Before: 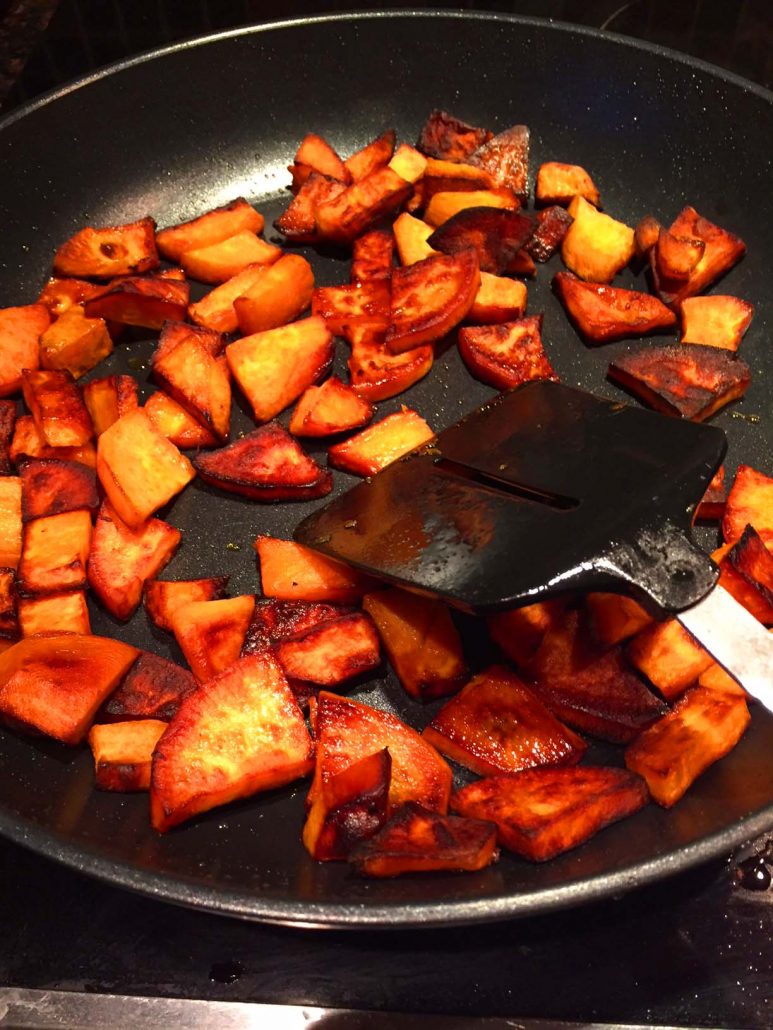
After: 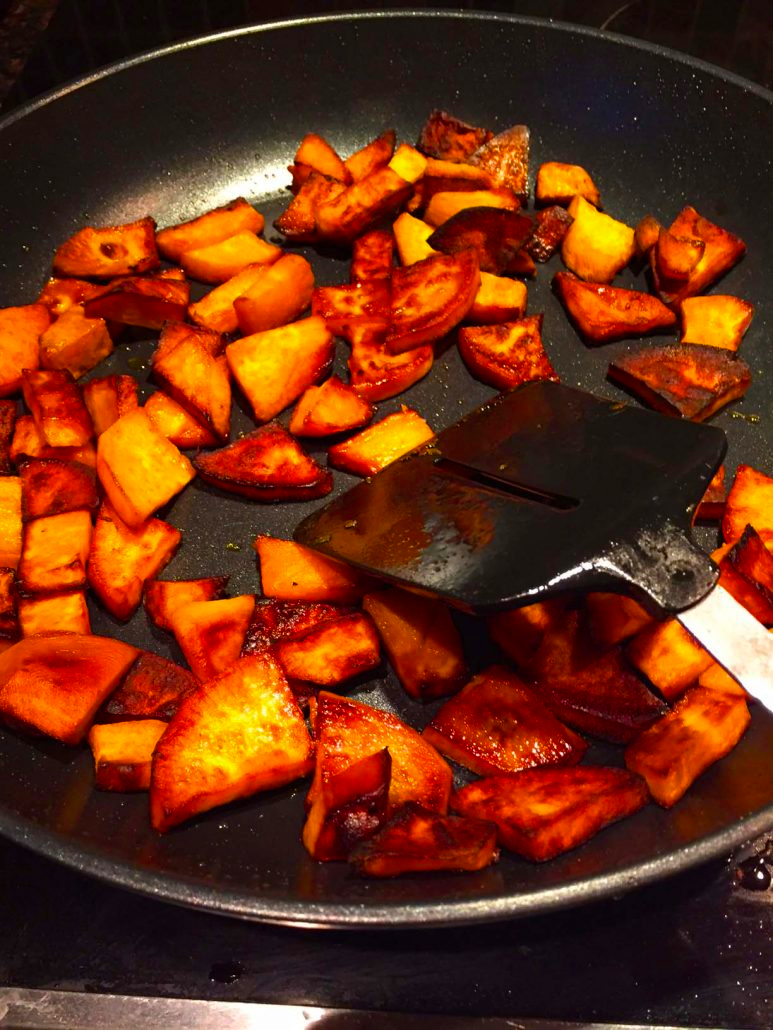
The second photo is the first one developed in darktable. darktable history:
color balance rgb: global offset › hue 170.49°, perceptual saturation grading › global saturation 35.501%
